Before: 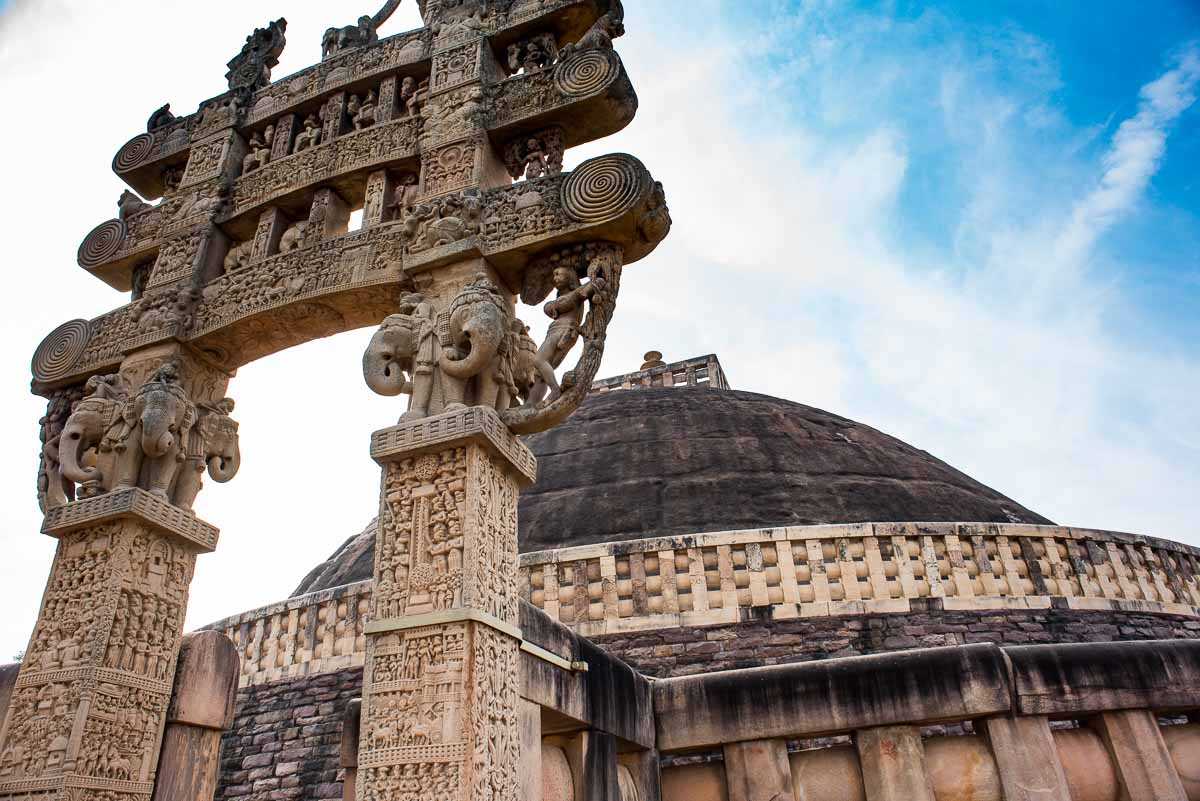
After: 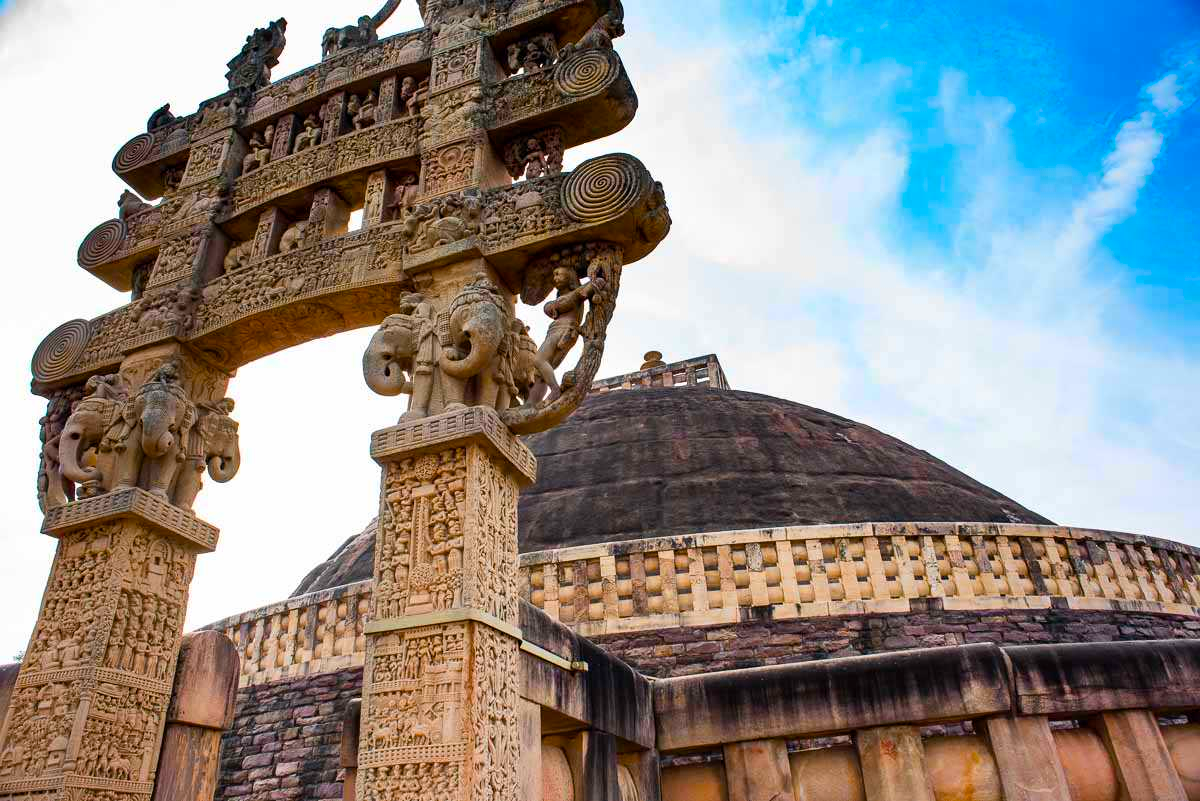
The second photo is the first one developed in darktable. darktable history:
color correction: saturation 1.1
color balance rgb: linear chroma grading › global chroma 10%, perceptual saturation grading › global saturation 30%, global vibrance 10%
